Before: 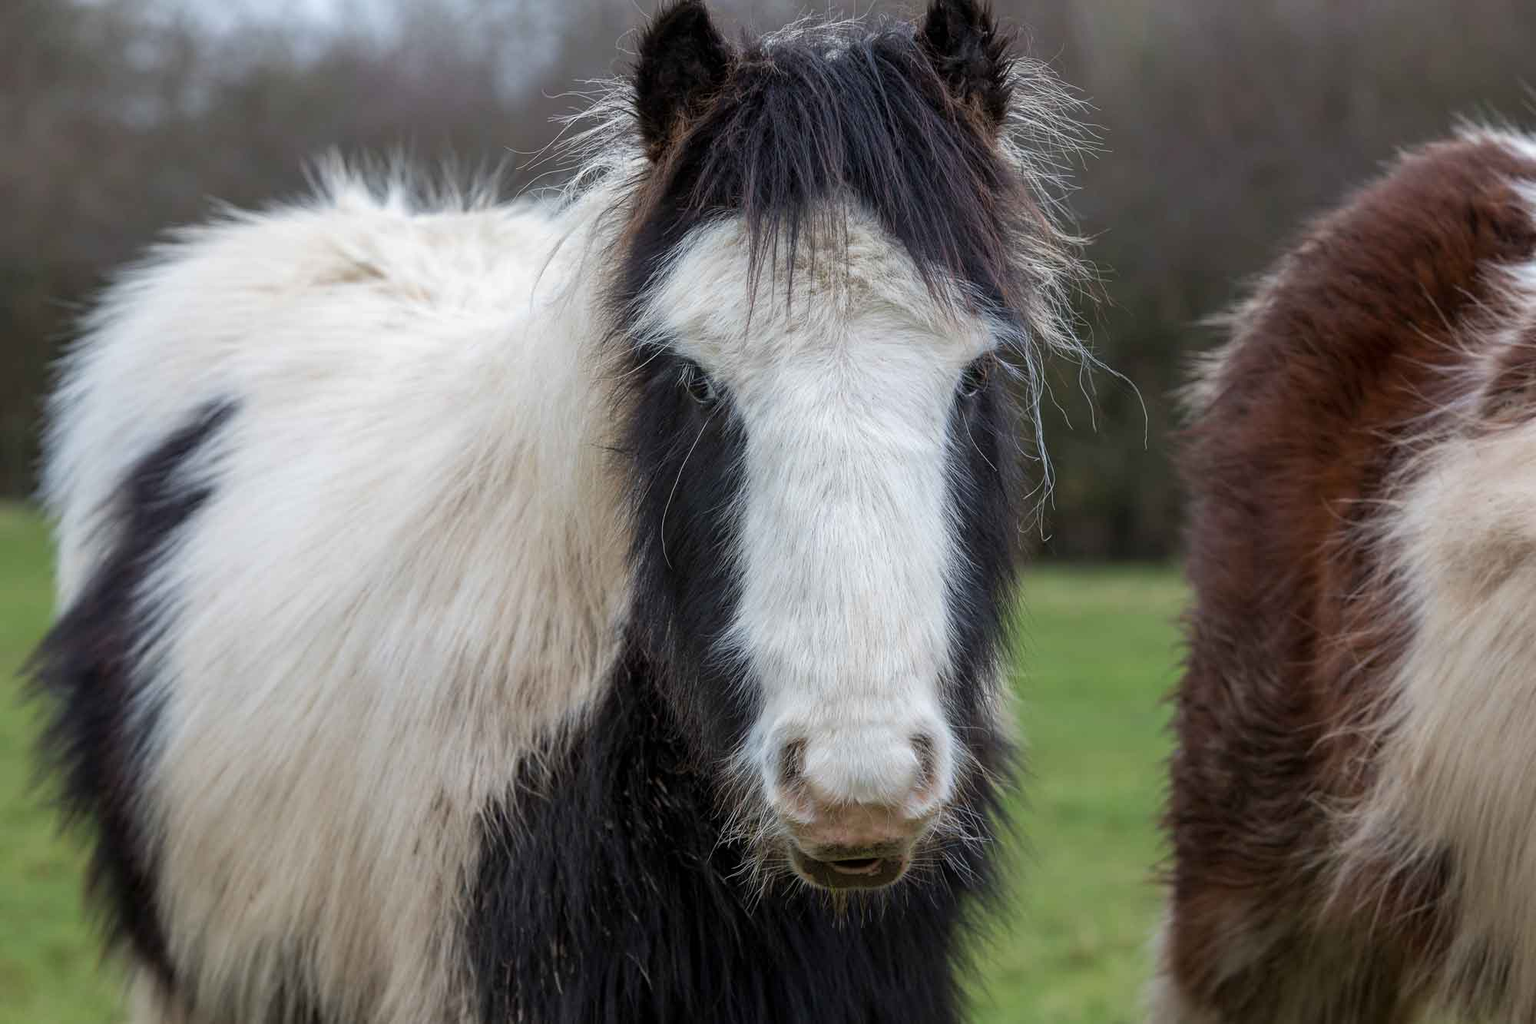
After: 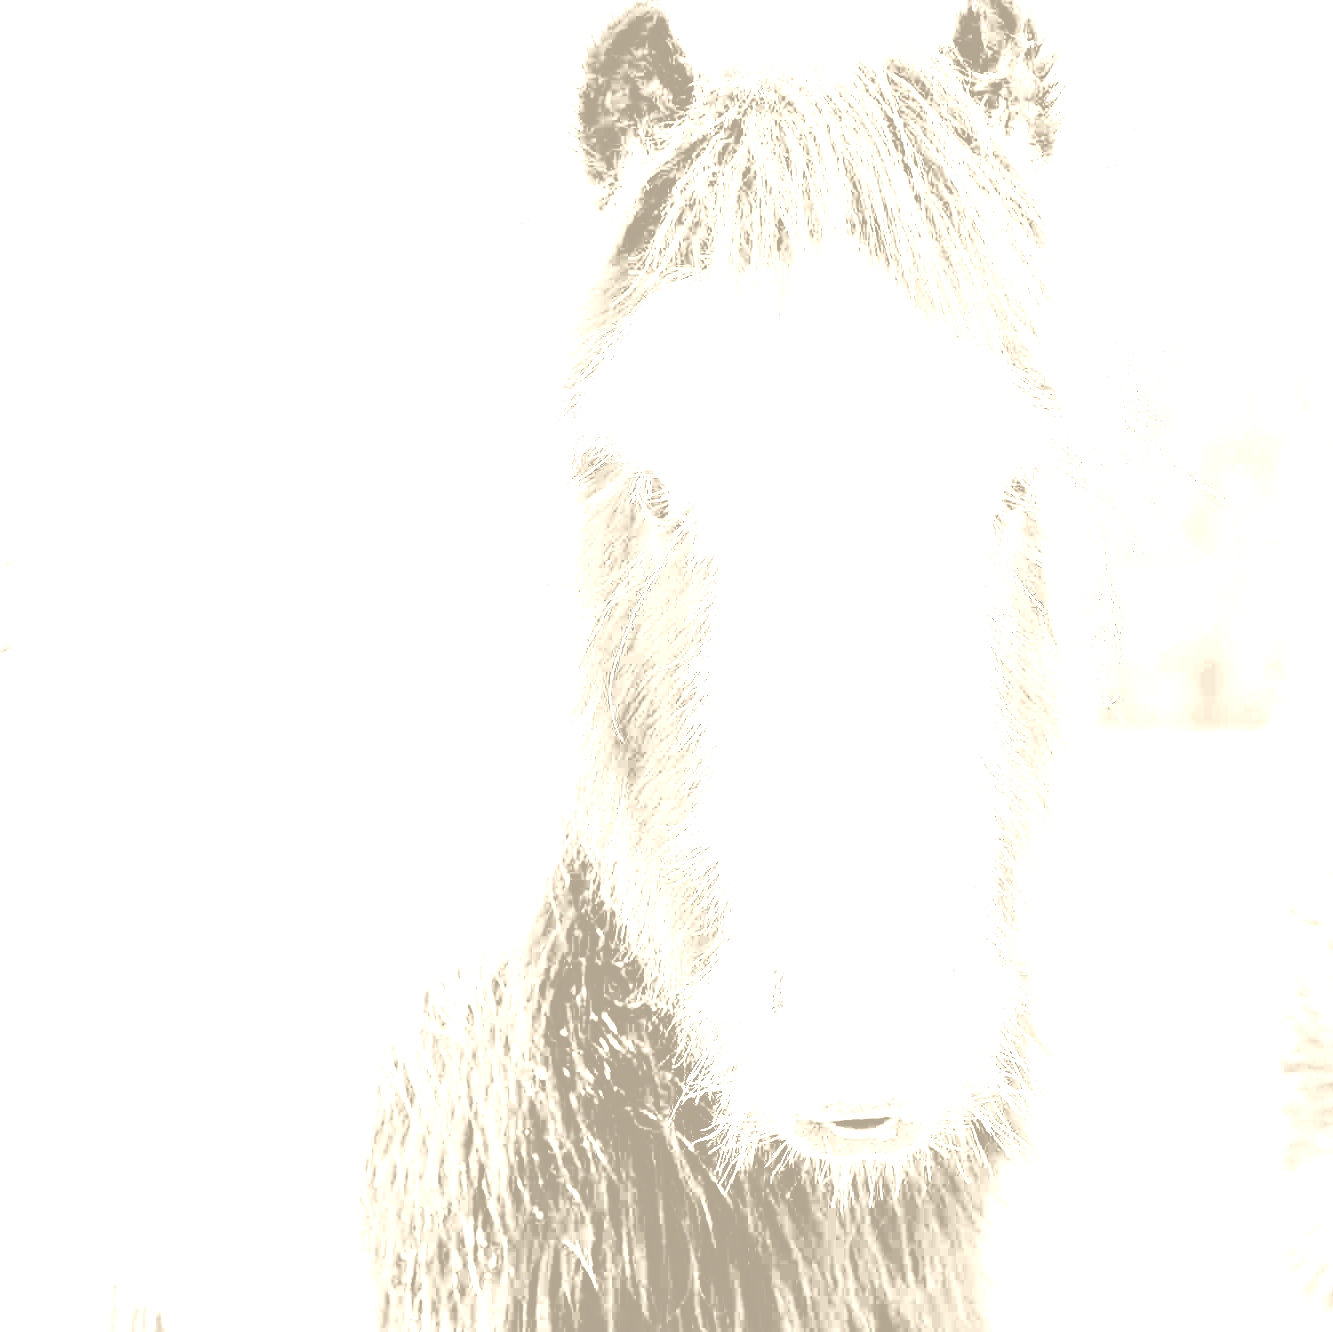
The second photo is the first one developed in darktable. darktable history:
tone equalizer: -7 EV 0.15 EV, -6 EV 0.6 EV, -5 EV 1.15 EV, -4 EV 1.33 EV, -3 EV 1.15 EV, -2 EV 0.6 EV, -1 EV 0.15 EV, mask exposure compensation -0.5 EV
white balance: red 4.26, blue 1.802
rgb curve: curves: ch0 [(0, 0) (0.21, 0.15) (0.24, 0.21) (0.5, 0.75) (0.75, 0.96) (0.89, 0.99) (1, 1)]; ch1 [(0, 0.02) (0.21, 0.13) (0.25, 0.2) (0.5, 0.67) (0.75, 0.9) (0.89, 0.97) (1, 1)]; ch2 [(0, 0.02) (0.21, 0.13) (0.25, 0.2) (0.5, 0.67) (0.75, 0.9) (0.89, 0.97) (1, 1)], compensate middle gray true
colorize: hue 36°, saturation 71%, lightness 80.79%
crop and rotate: left 12.648%, right 20.685%
